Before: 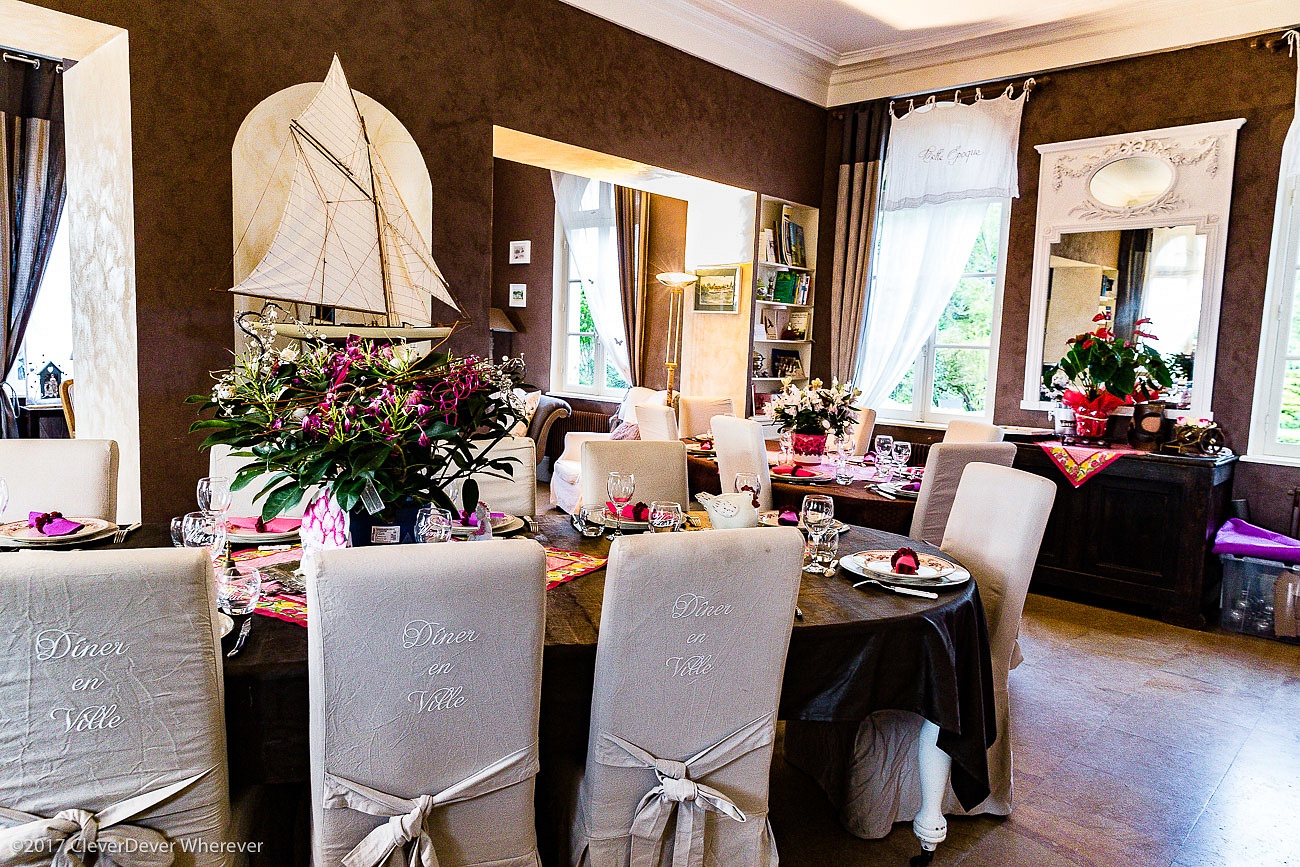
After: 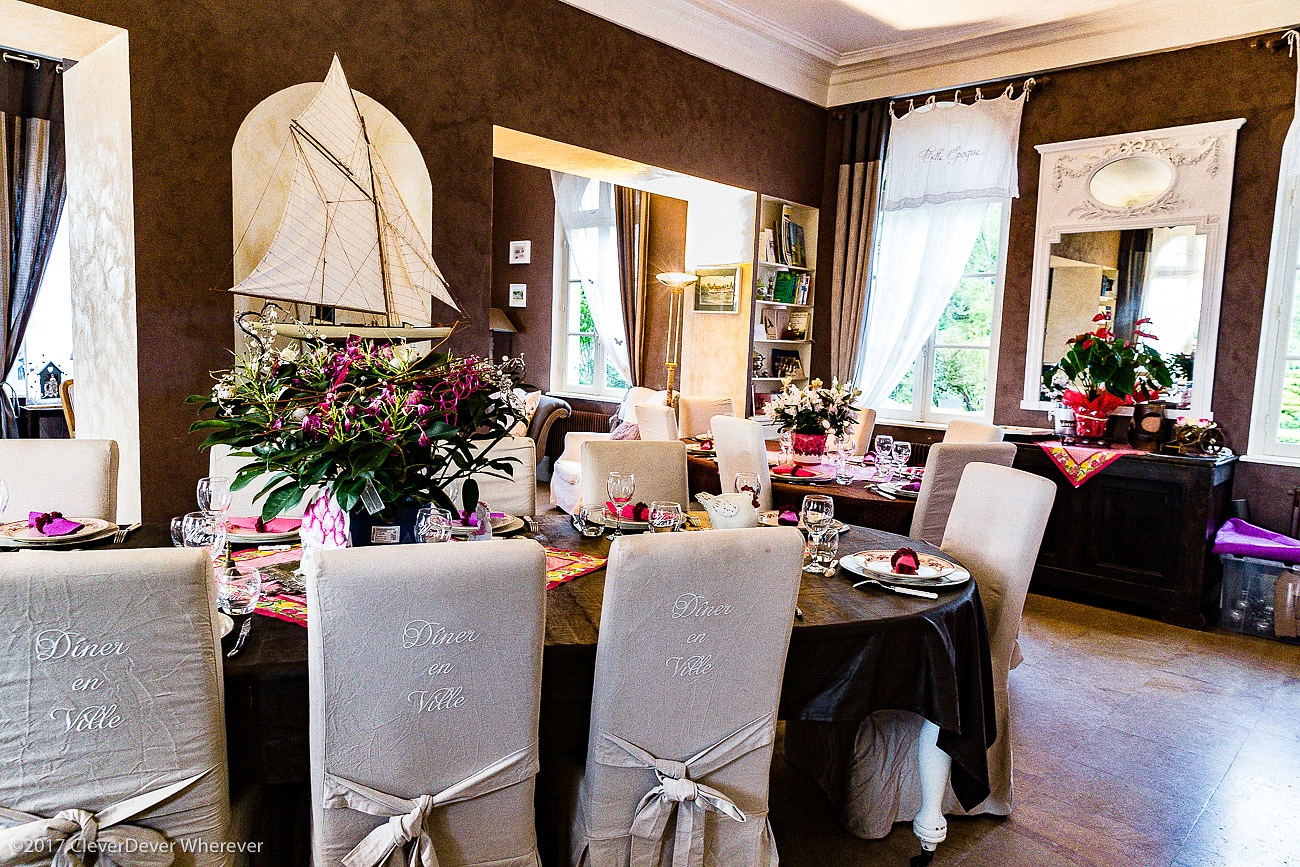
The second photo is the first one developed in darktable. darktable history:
grain: on, module defaults
shadows and highlights: shadows 37.27, highlights -28.18, soften with gaussian
